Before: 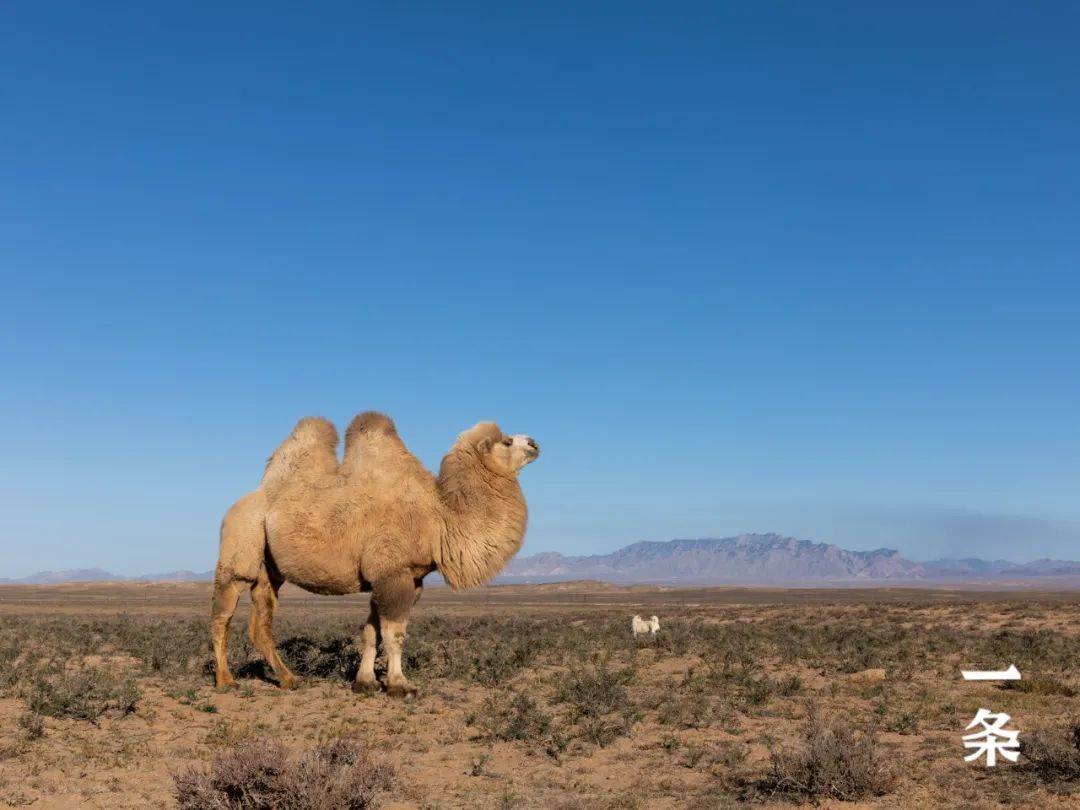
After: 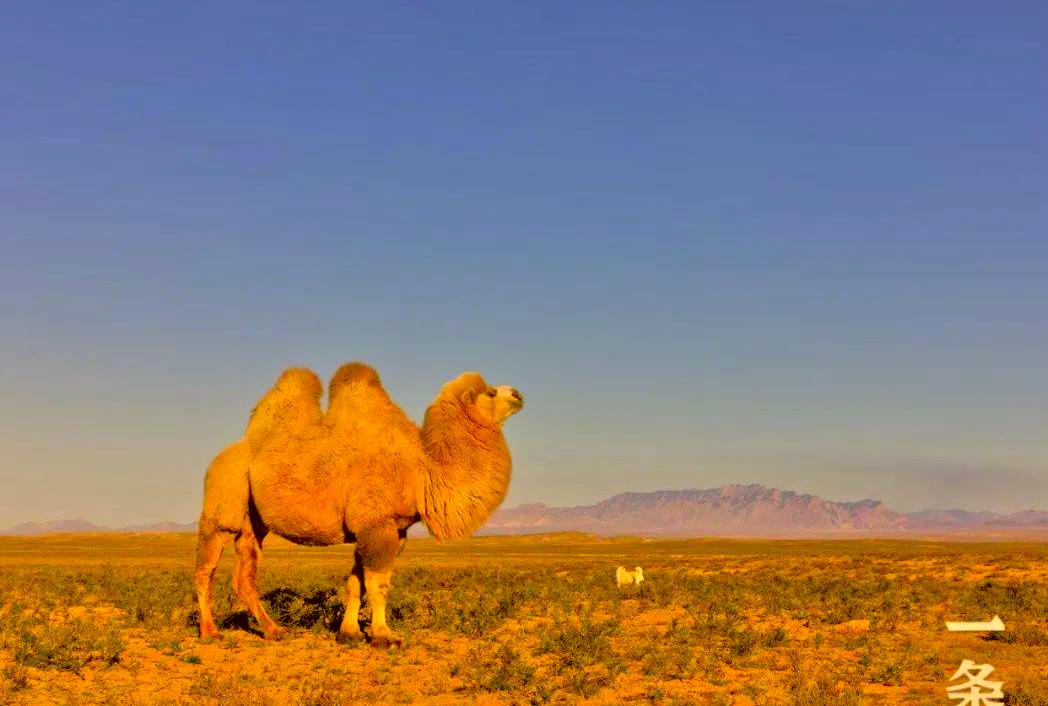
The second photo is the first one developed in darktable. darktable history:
color correction: highlights a* 10.44, highlights b* 30.04, shadows a* 2.73, shadows b* 17.51, saturation 1.72
crop: left 1.507%, top 6.147%, right 1.379%, bottom 6.637%
exposure: exposure -0.492 EV, compensate highlight preservation false
tone equalizer: -7 EV 0.15 EV, -6 EV 0.6 EV, -5 EV 1.15 EV, -4 EV 1.33 EV, -3 EV 1.15 EV, -2 EV 0.6 EV, -1 EV 0.15 EV, mask exposure compensation -0.5 EV
